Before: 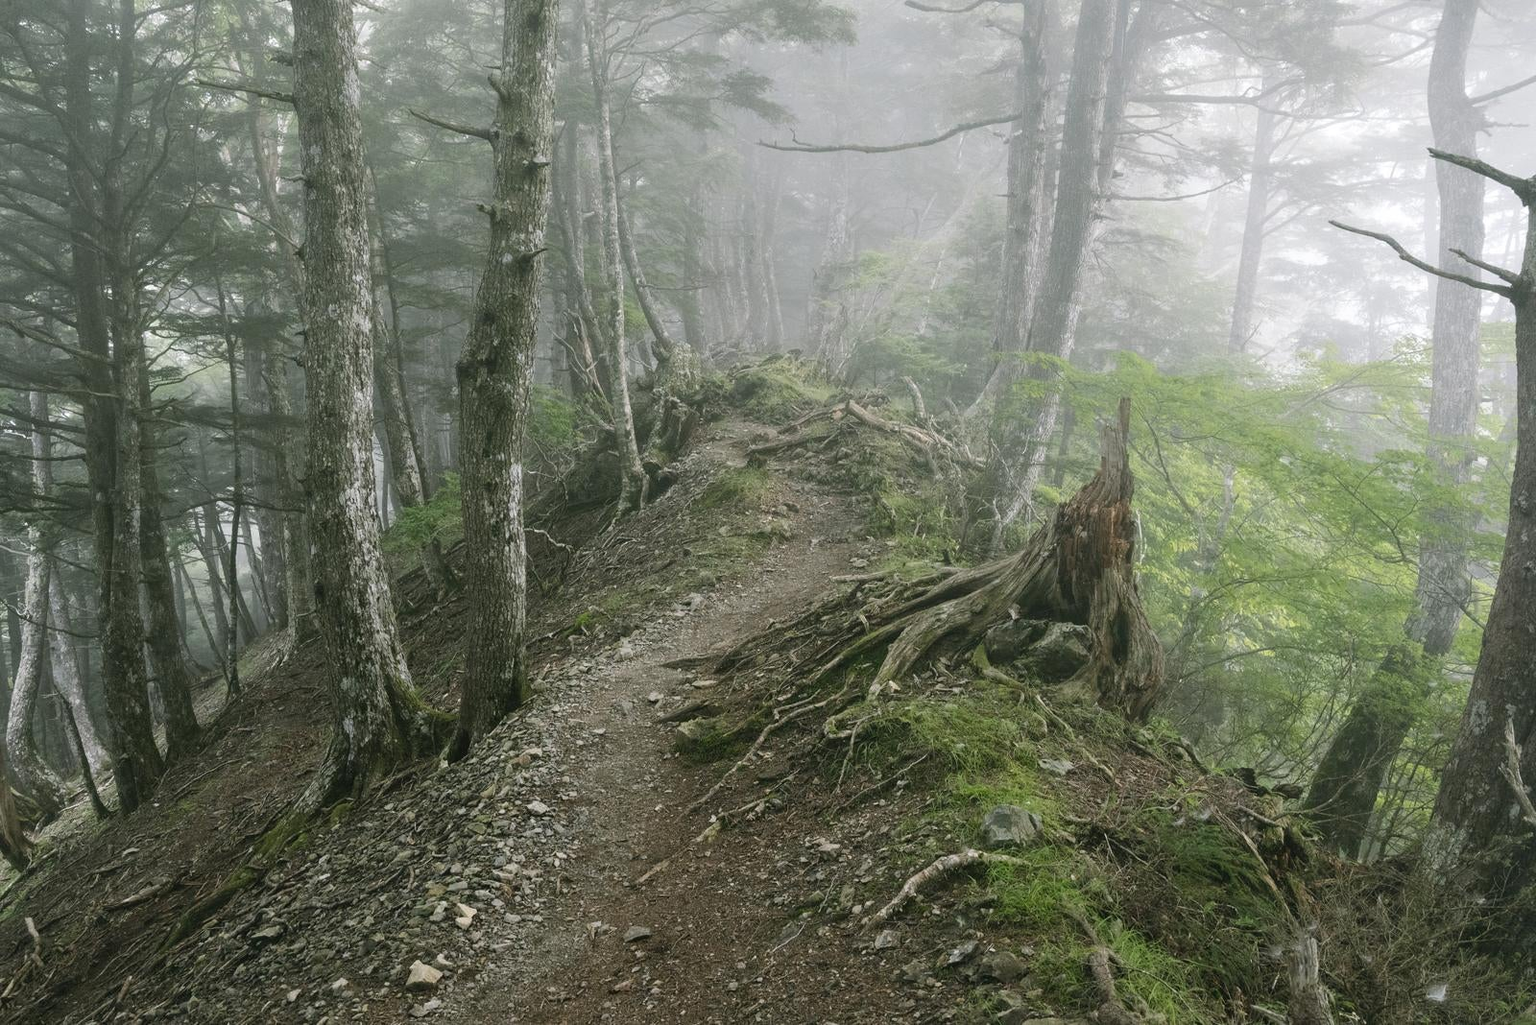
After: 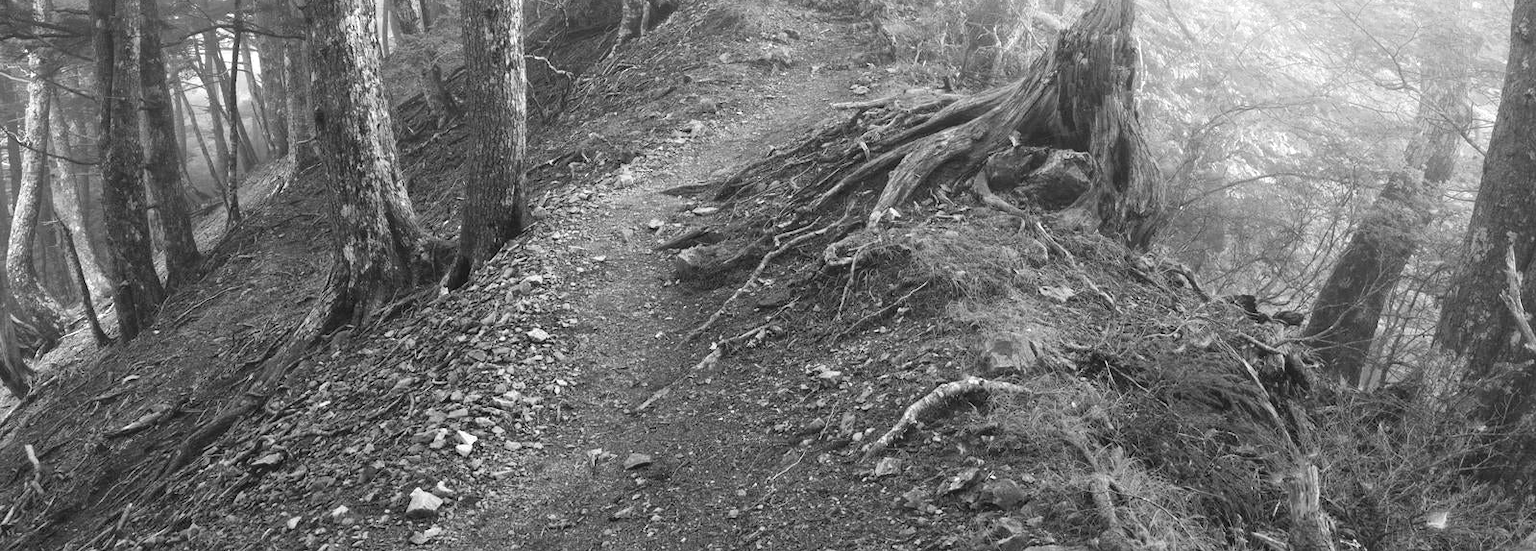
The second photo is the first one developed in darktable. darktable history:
exposure: black level correction 0, exposure 0.7 EV, compensate exposure bias true, compensate highlight preservation false
color calibration: illuminant as shot in camera, x 0.378, y 0.381, temperature 4093.13 K, saturation algorithm version 1 (2020)
shadows and highlights: highlights 70.7, soften with gaussian
crop and rotate: top 46.237%
local contrast: mode bilateral grid, contrast 15, coarseness 36, detail 105%, midtone range 0.2
monochrome: on, module defaults
white balance: emerald 1
